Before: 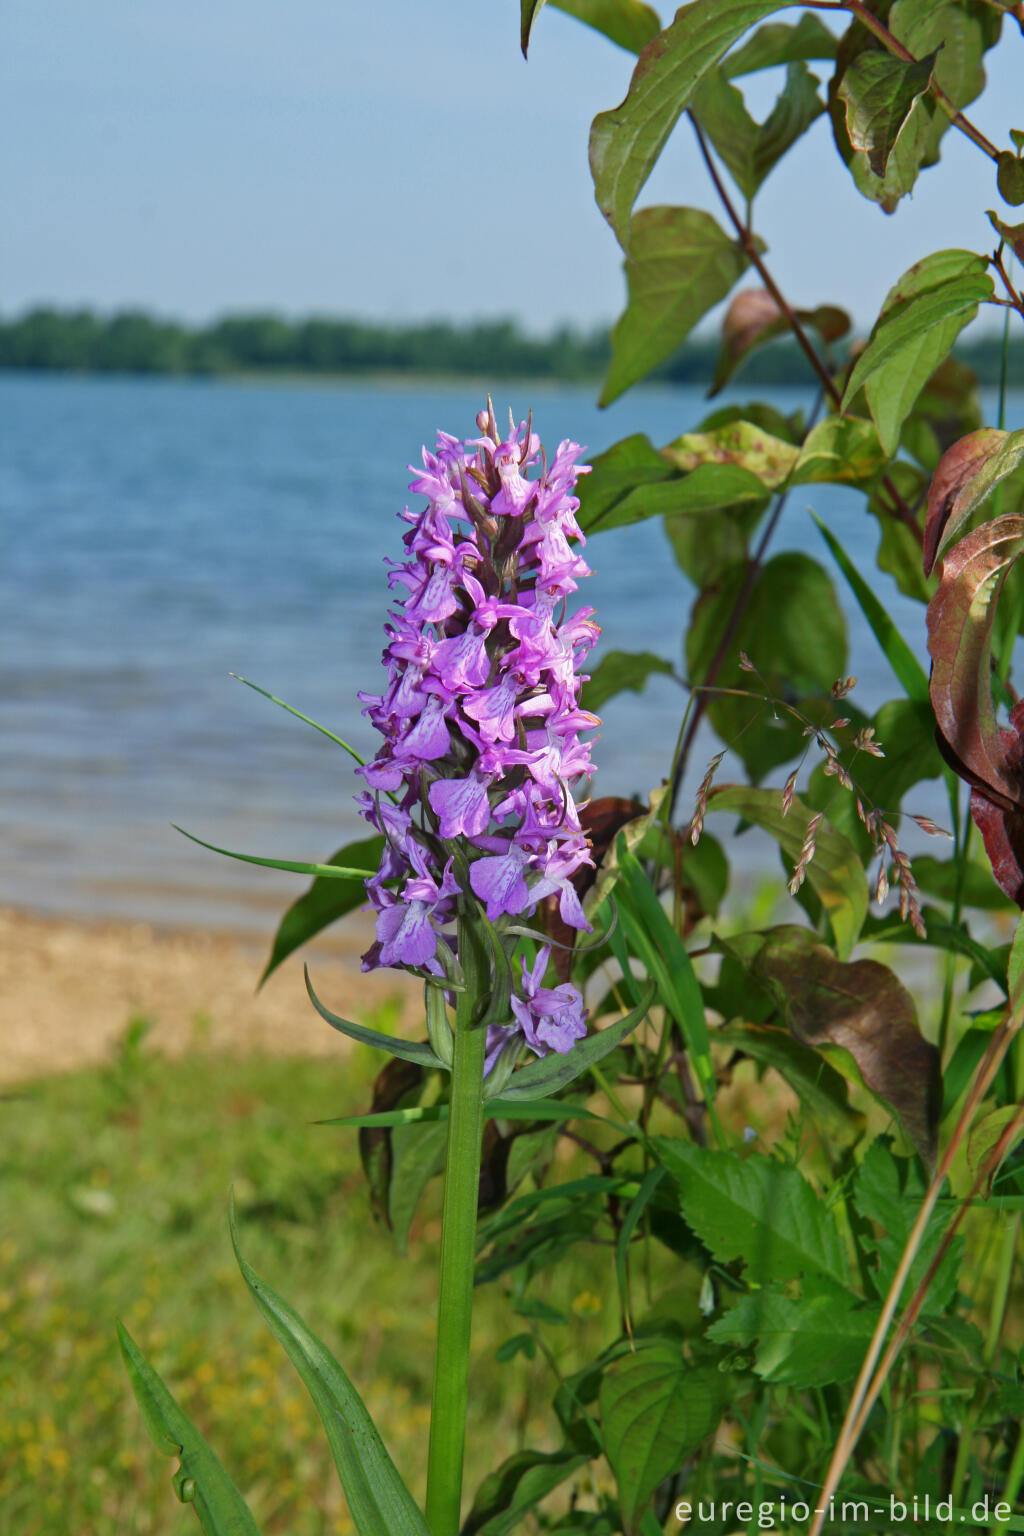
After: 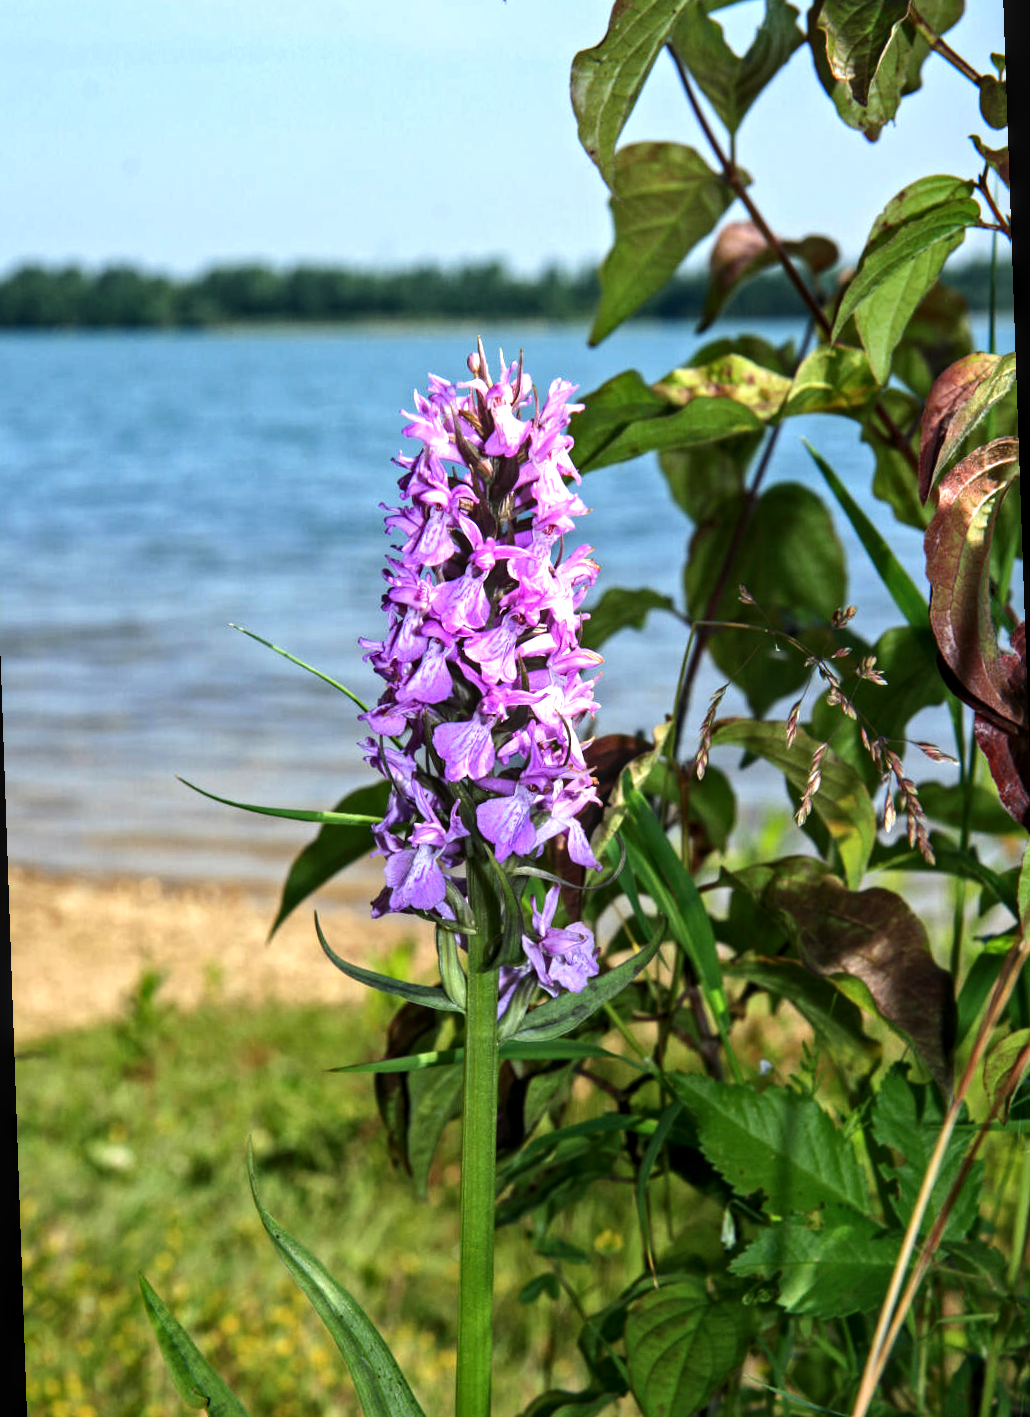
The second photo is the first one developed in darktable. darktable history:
local contrast: on, module defaults
rotate and perspective: rotation -2°, crop left 0.022, crop right 0.978, crop top 0.049, crop bottom 0.951
tone equalizer: -8 EV -1.08 EV, -7 EV -1.01 EV, -6 EV -0.867 EV, -5 EV -0.578 EV, -3 EV 0.578 EV, -2 EV 0.867 EV, -1 EV 1.01 EV, +0 EV 1.08 EV, edges refinement/feathering 500, mask exposure compensation -1.57 EV, preserve details no
